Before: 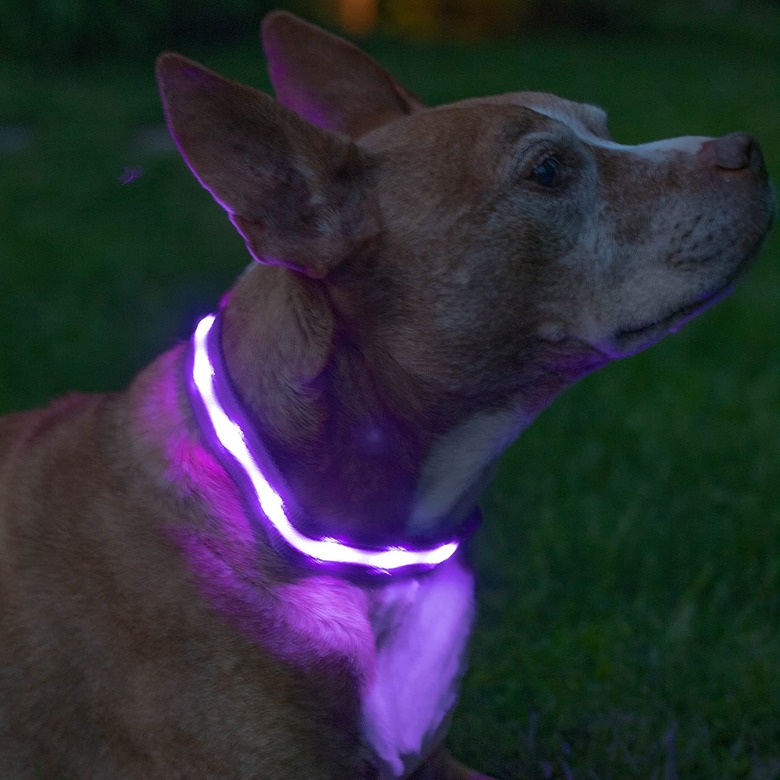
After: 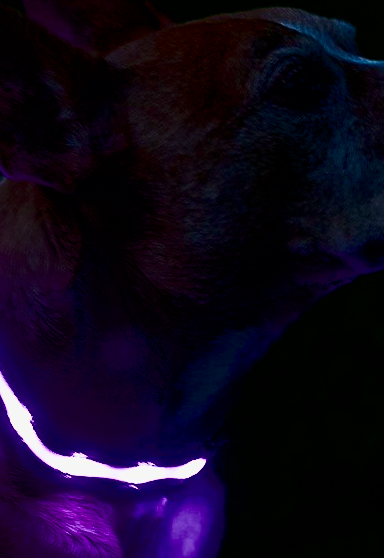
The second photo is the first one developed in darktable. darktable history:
filmic rgb: black relative exposure -7.65 EV, white relative exposure 4.56 EV, hardness 3.61, contrast 1.117, color science v6 (2022)
crop: left 32.223%, top 10.968%, right 18.516%, bottom 17.432%
exposure: black level correction 0.01, exposure 0.015 EV, compensate highlight preservation false
sharpen: amount 0.2
color balance rgb: linear chroma grading › global chroma 24.388%, perceptual saturation grading › global saturation 20%, perceptual saturation grading › highlights -25.704%, perceptual saturation grading › shadows 24.689%, saturation formula JzAzBz (2021)
tone equalizer: edges refinement/feathering 500, mask exposure compensation -1.57 EV, preserve details no
contrast brightness saturation: contrast 0.486, saturation -0.082
